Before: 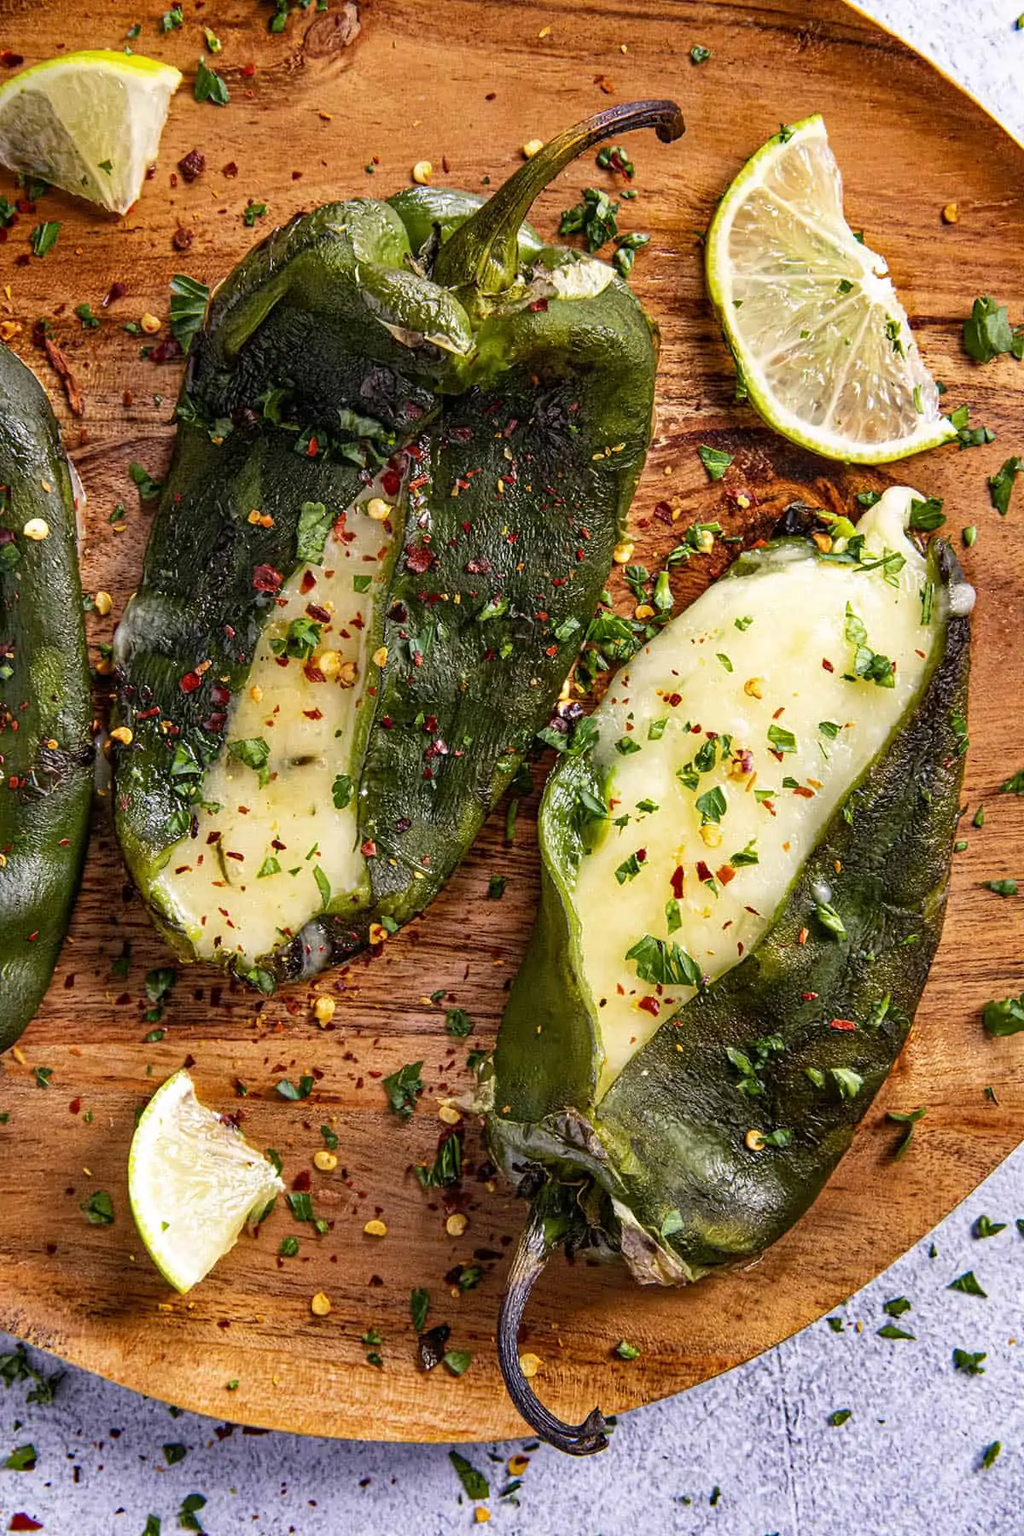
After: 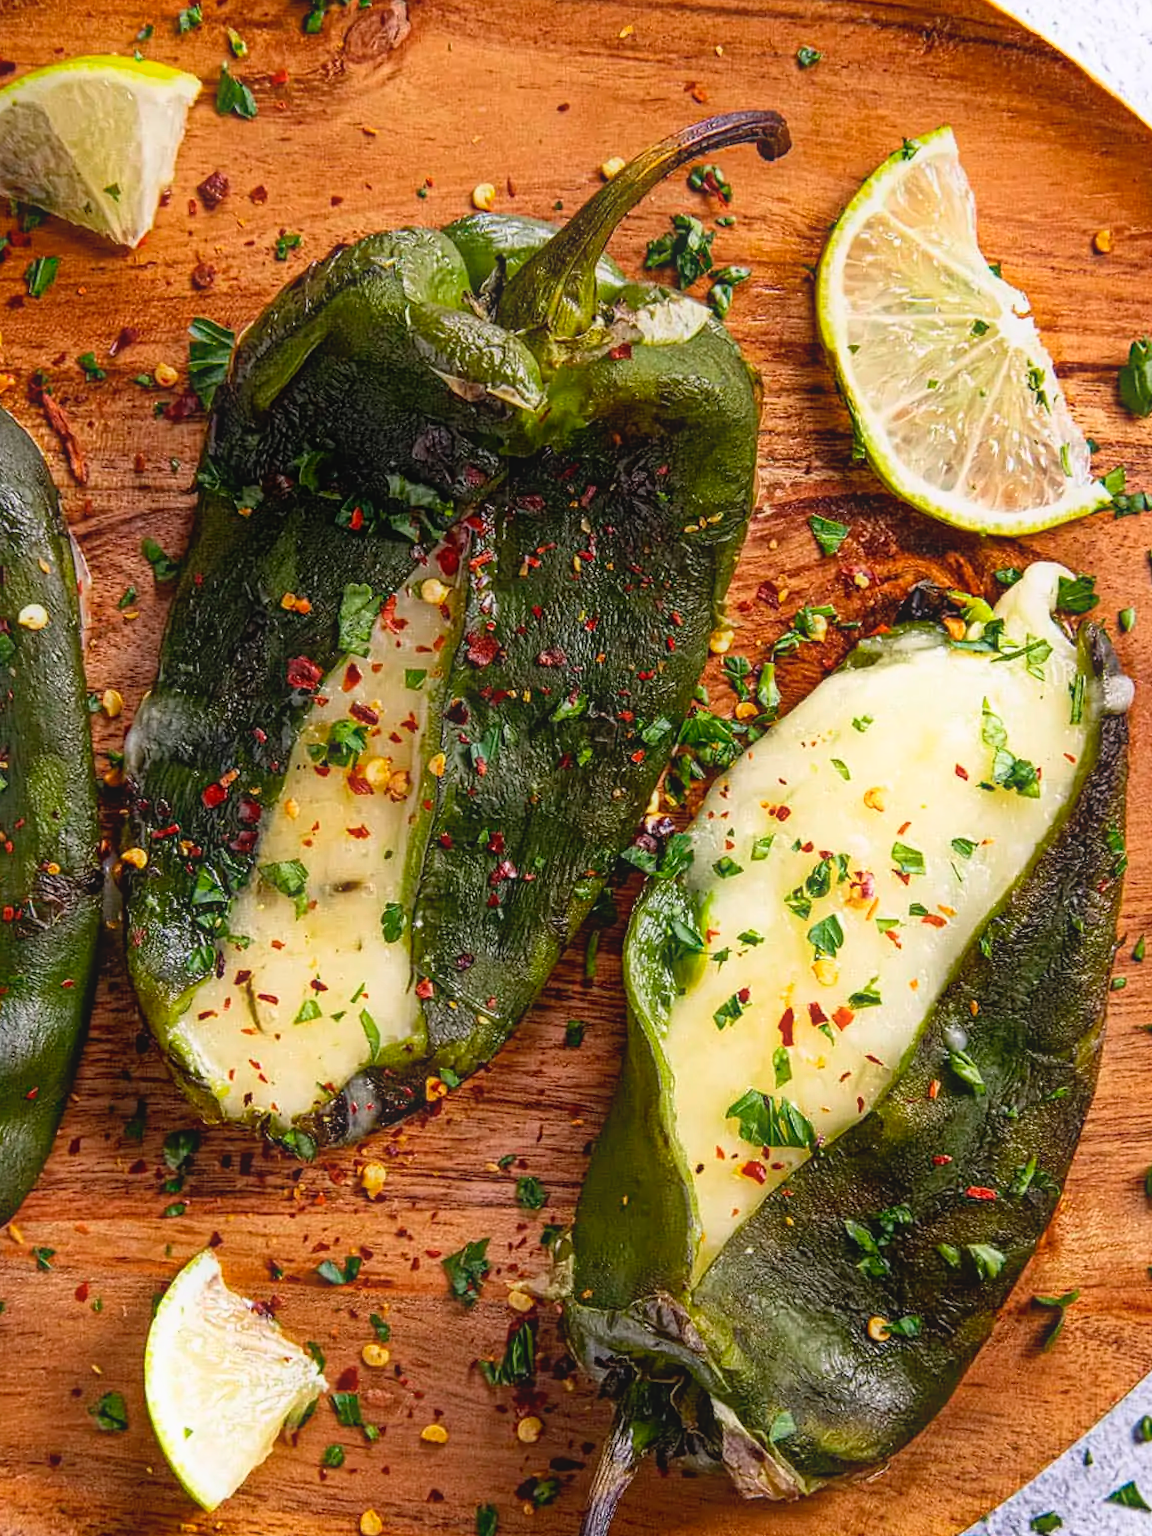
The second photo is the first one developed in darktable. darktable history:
contrast equalizer: octaves 7, y [[0.439, 0.44, 0.442, 0.457, 0.493, 0.498], [0.5 ×6], [0.5 ×6], [0 ×6], [0 ×6]]
crop and rotate: angle 0.267°, left 0.333%, right 2.995%, bottom 14.063%
shadows and highlights: shadows -0.004, highlights 40.88
